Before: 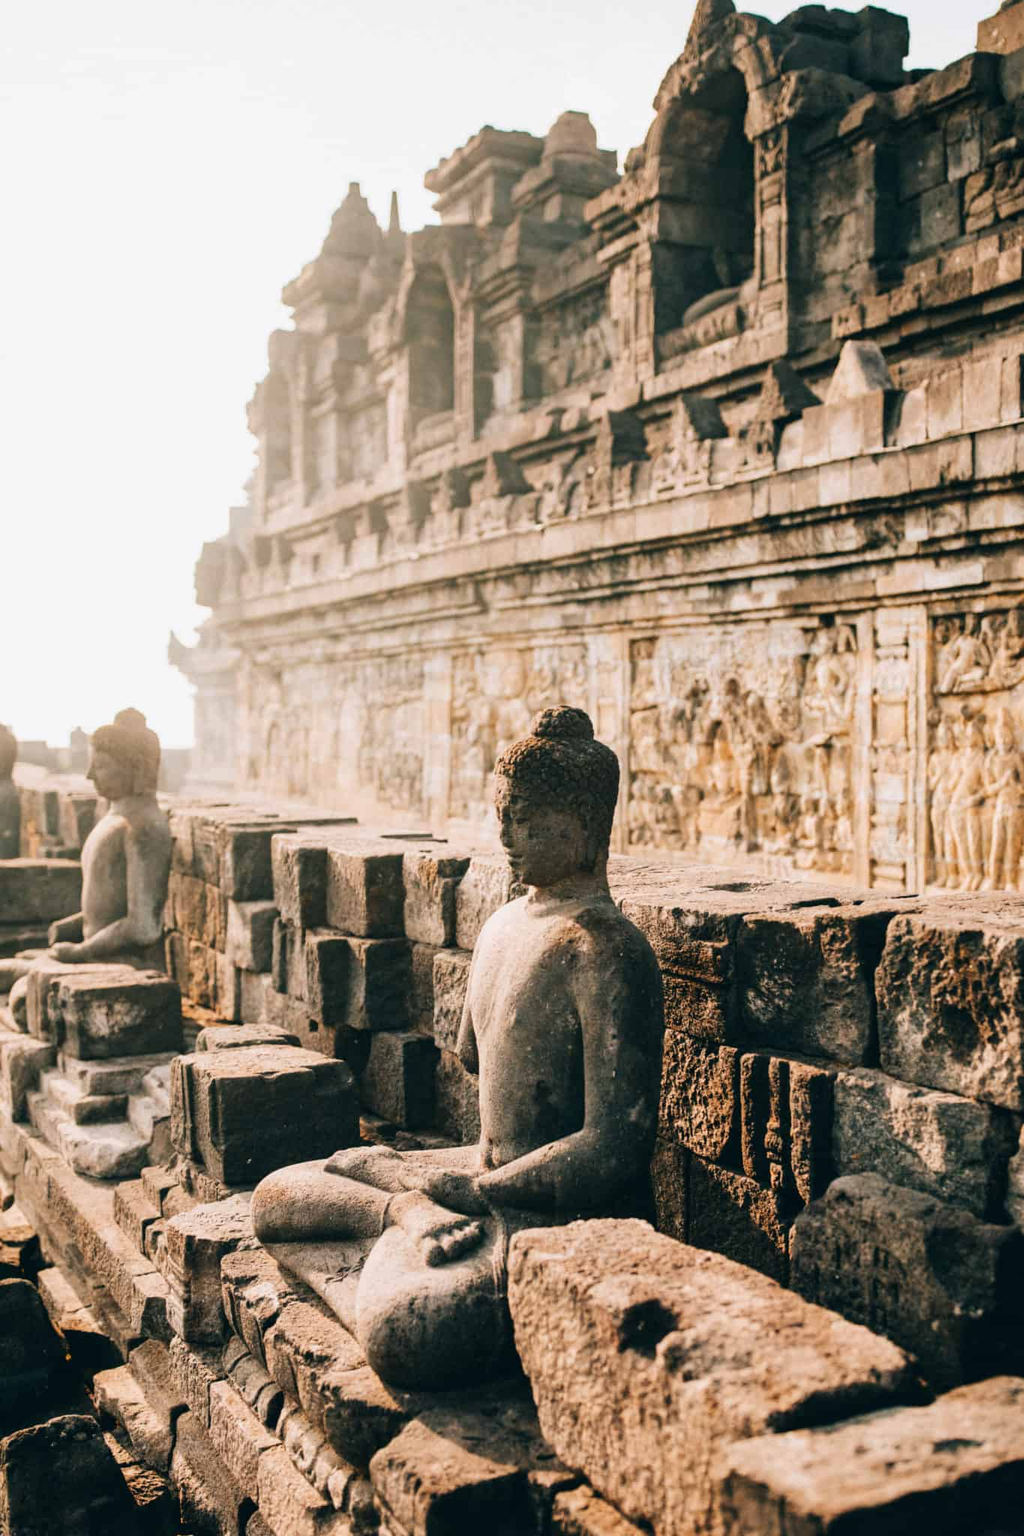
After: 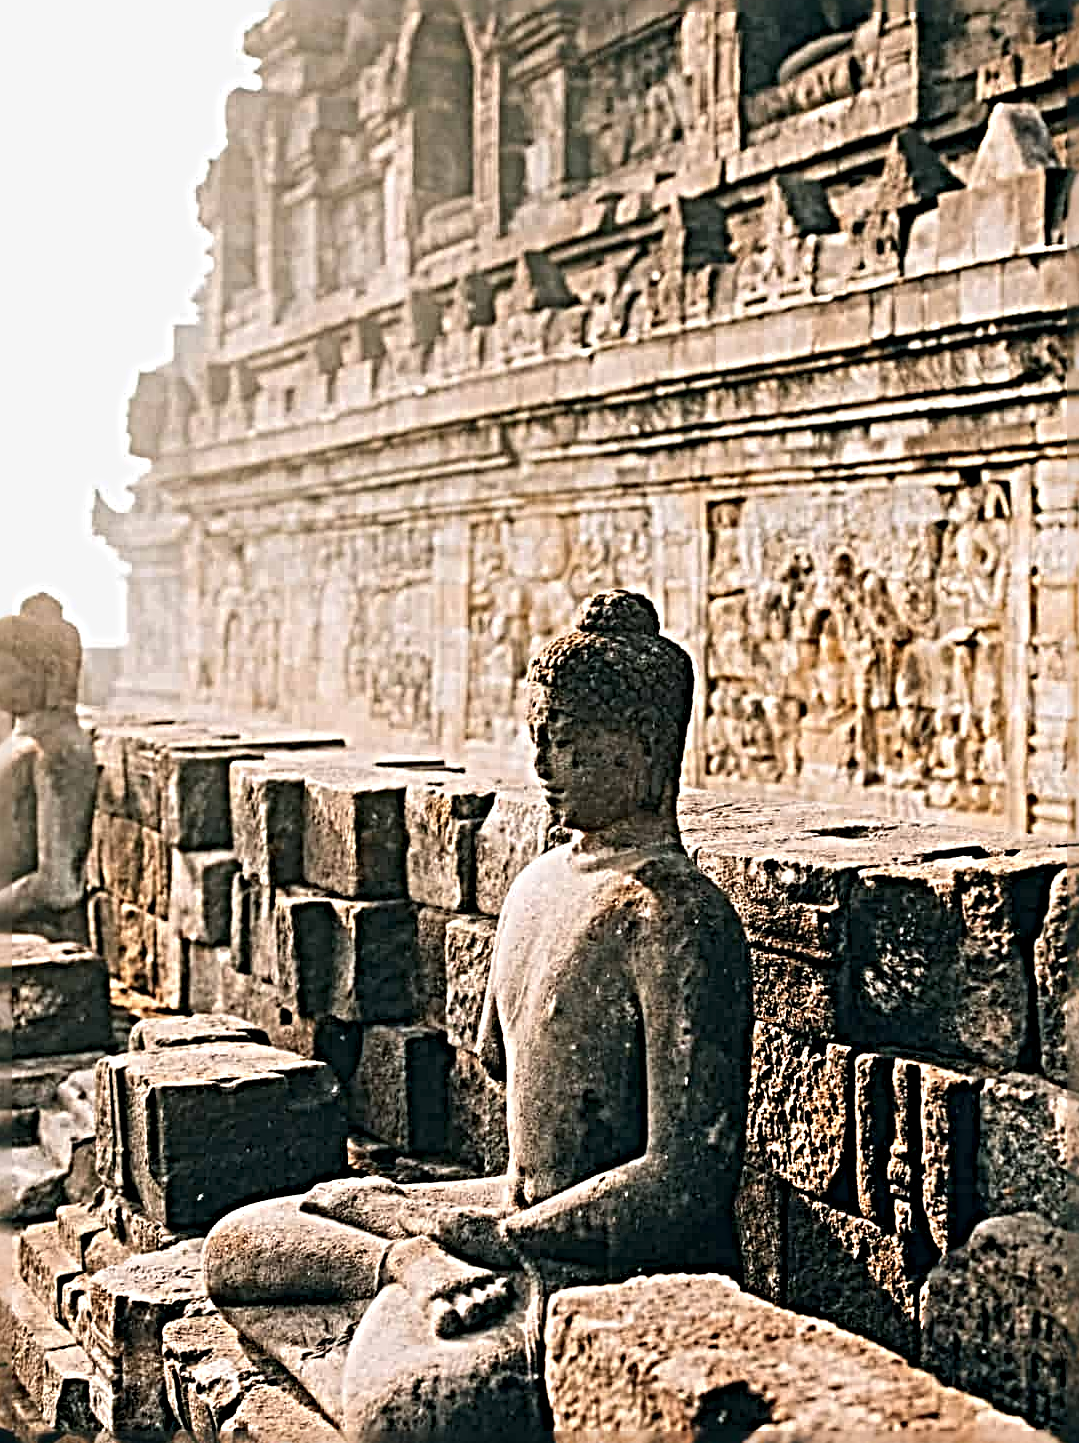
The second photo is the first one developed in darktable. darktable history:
crop: left 9.698%, top 17.142%, right 11.248%, bottom 12.352%
exposure: compensate exposure bias true, compensate highlight preservation false
sharpen: radius 6.282, amount 1.806, threshold 0.042
